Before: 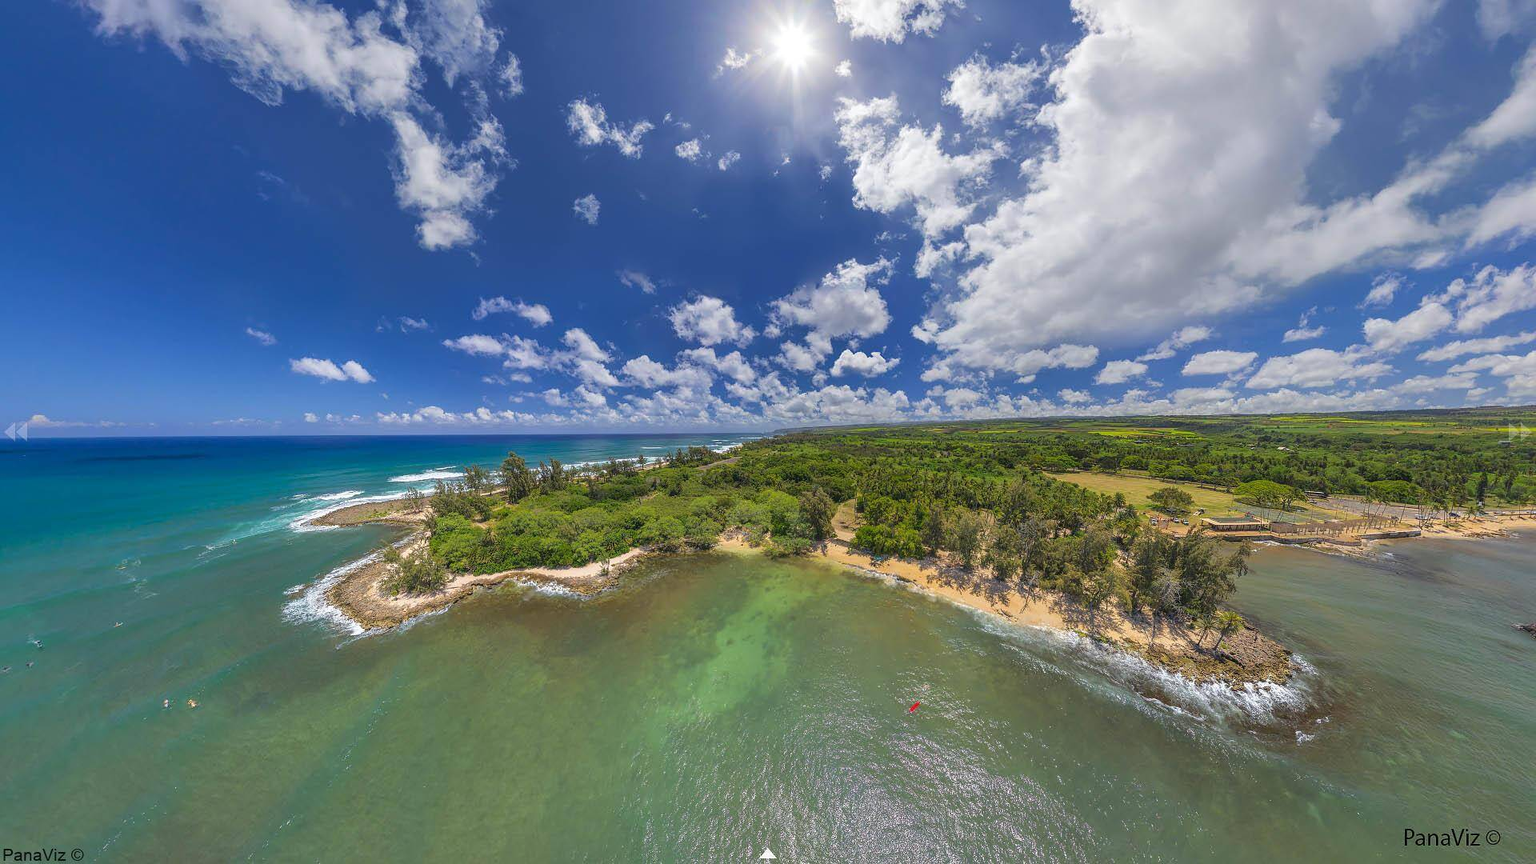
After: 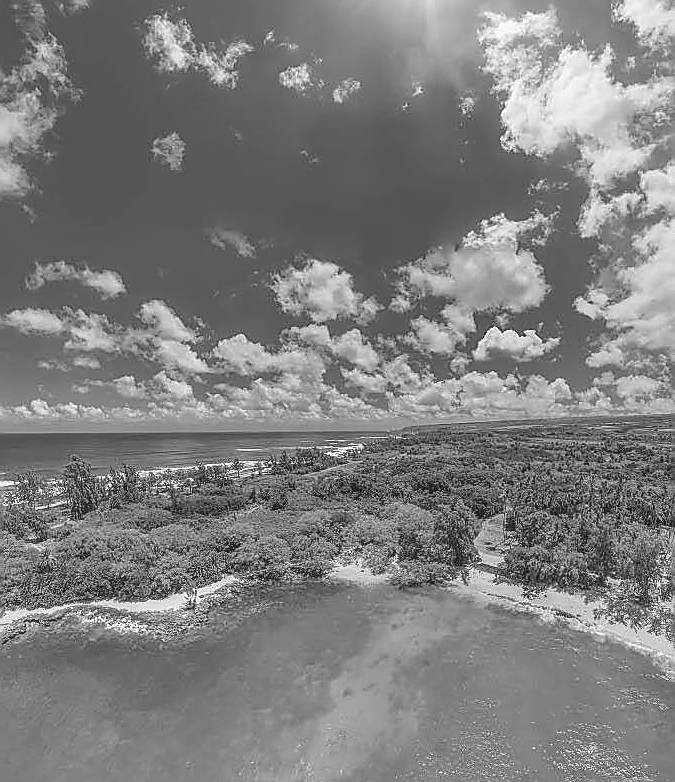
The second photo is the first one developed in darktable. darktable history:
contrast brightness saturation: contrast -0.15, brightness 0.05, saturation -0.12
monochrome: on, module defaults
local contrast: on, module defaults
white balance: red 1.127, blue 0.943
sharpen: radius 1.4, amount 1.25, threshold 0.7
crop and rotate: left 29.476%, top 10.214%, right 35.32%, bottom 17.333%
velvia: on, module defaults
